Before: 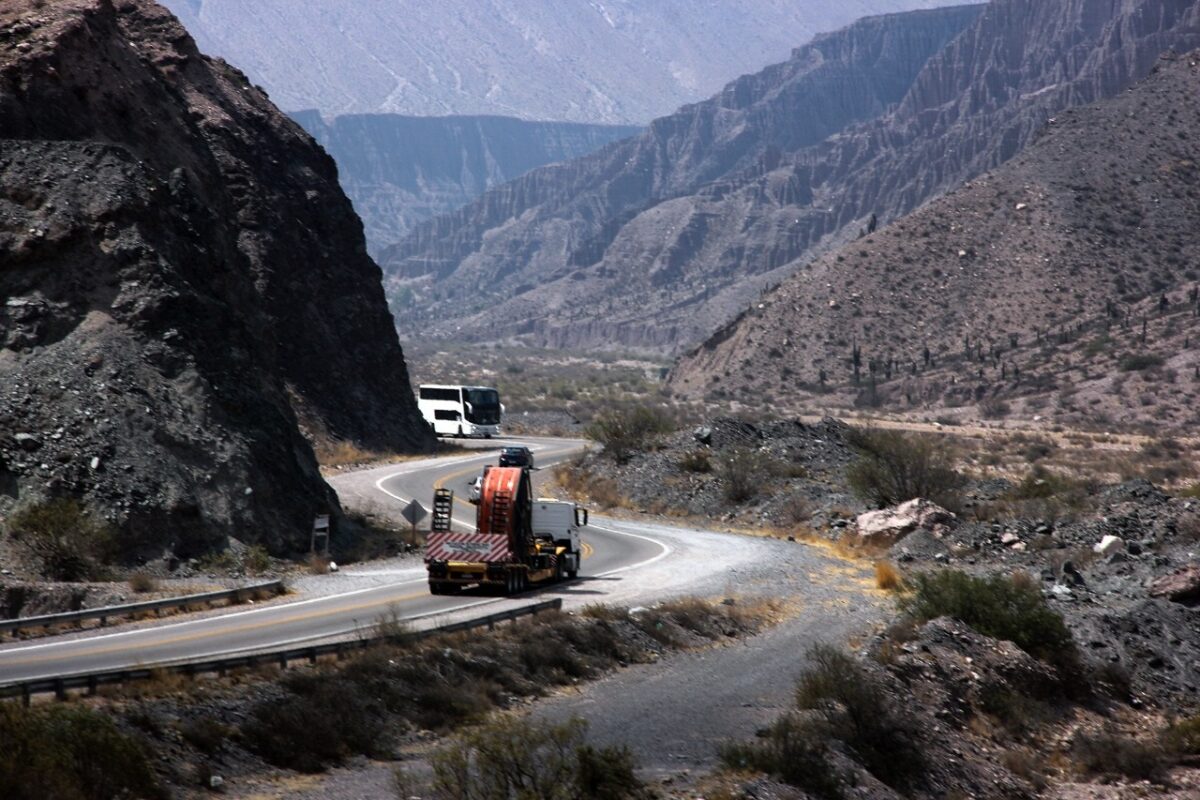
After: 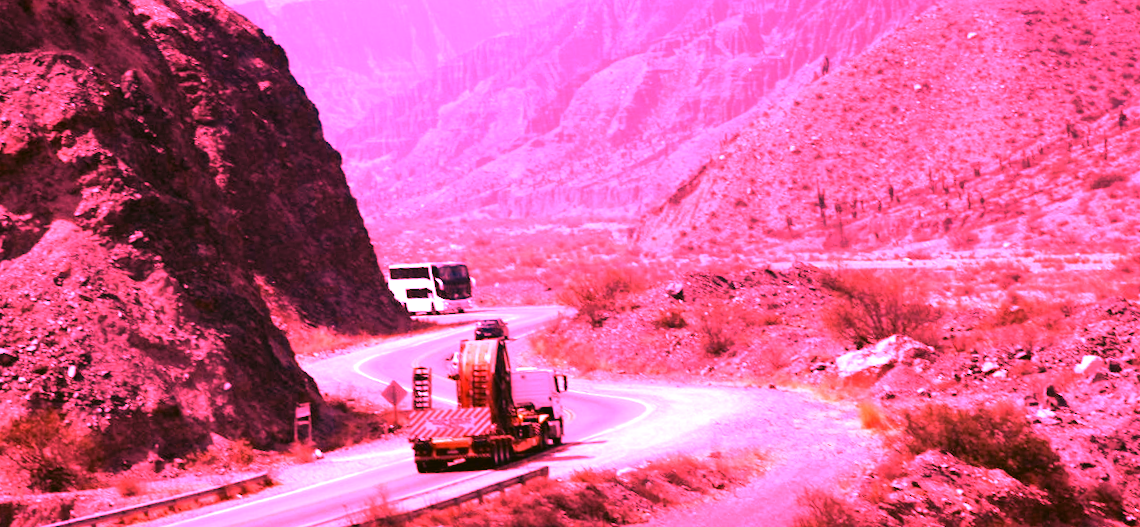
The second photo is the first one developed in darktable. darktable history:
crop and rotate: top 12.5%, bottom 12.5%
rotate and perspective: rotation -5°, crop left 0.05, crop right 0.952, crop top 0.11, crop bottom 0.89
color balance: lift [1.004, 1.002, 1.002, 0.998], gamma [1, 1.007, 1.002, 0.993], gain [1, 0.977, 1.013, 1.023], contrast -3.64%
white balance: red 4.26, blue 1.802
